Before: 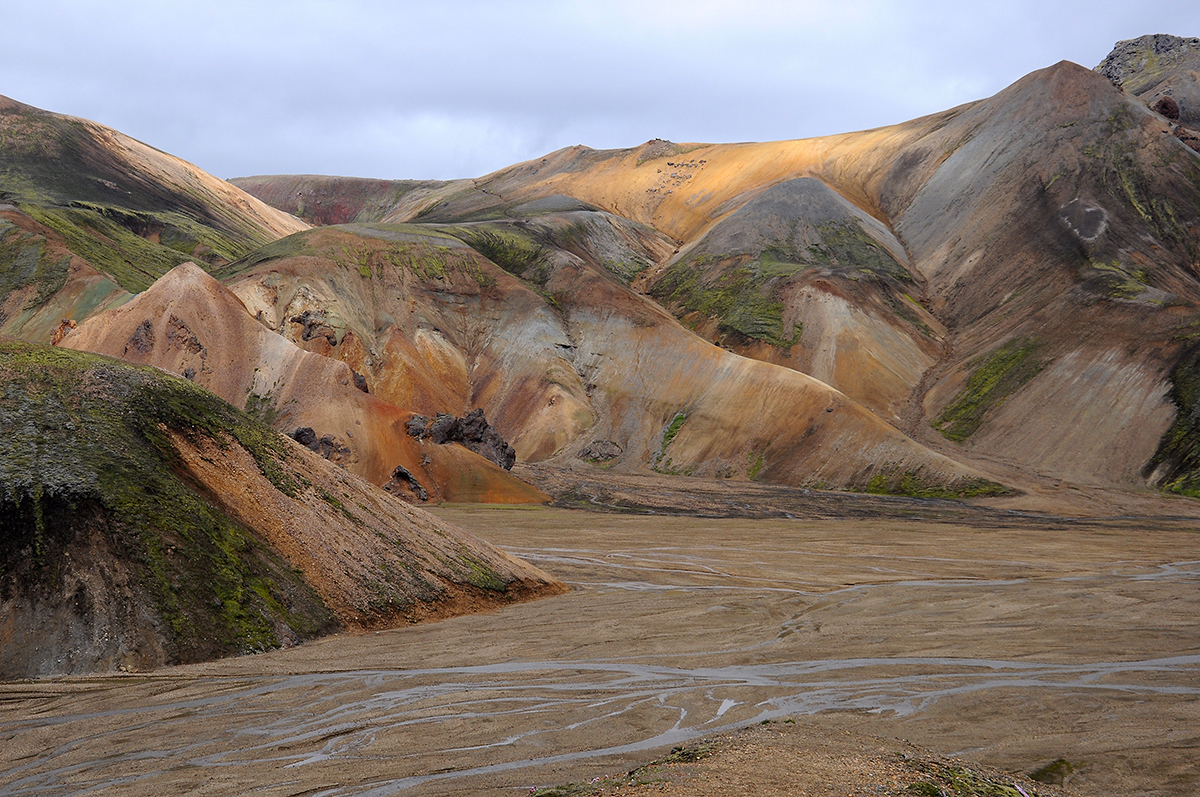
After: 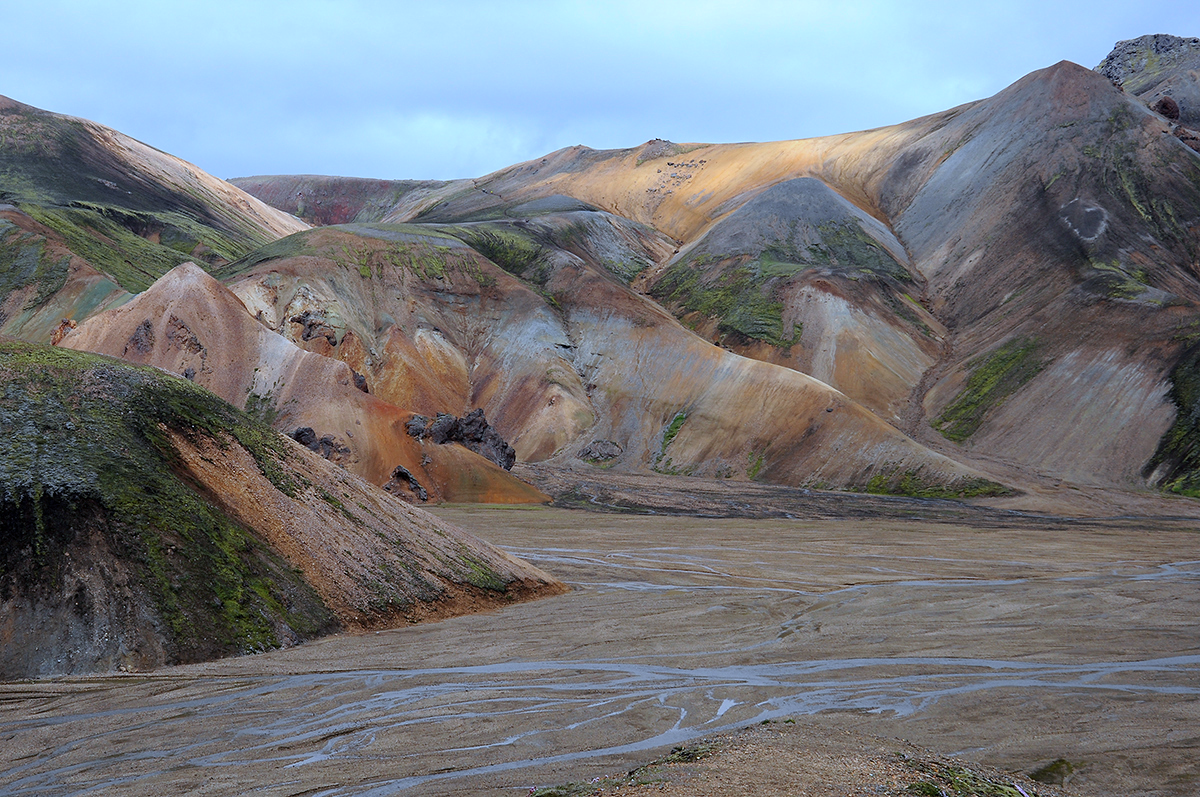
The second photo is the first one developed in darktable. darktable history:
color calibration: gray › normalize channels true, illuminant custom, x 0.388, y 0.387, temperature 3838.32 K, gamut compression 0.019
